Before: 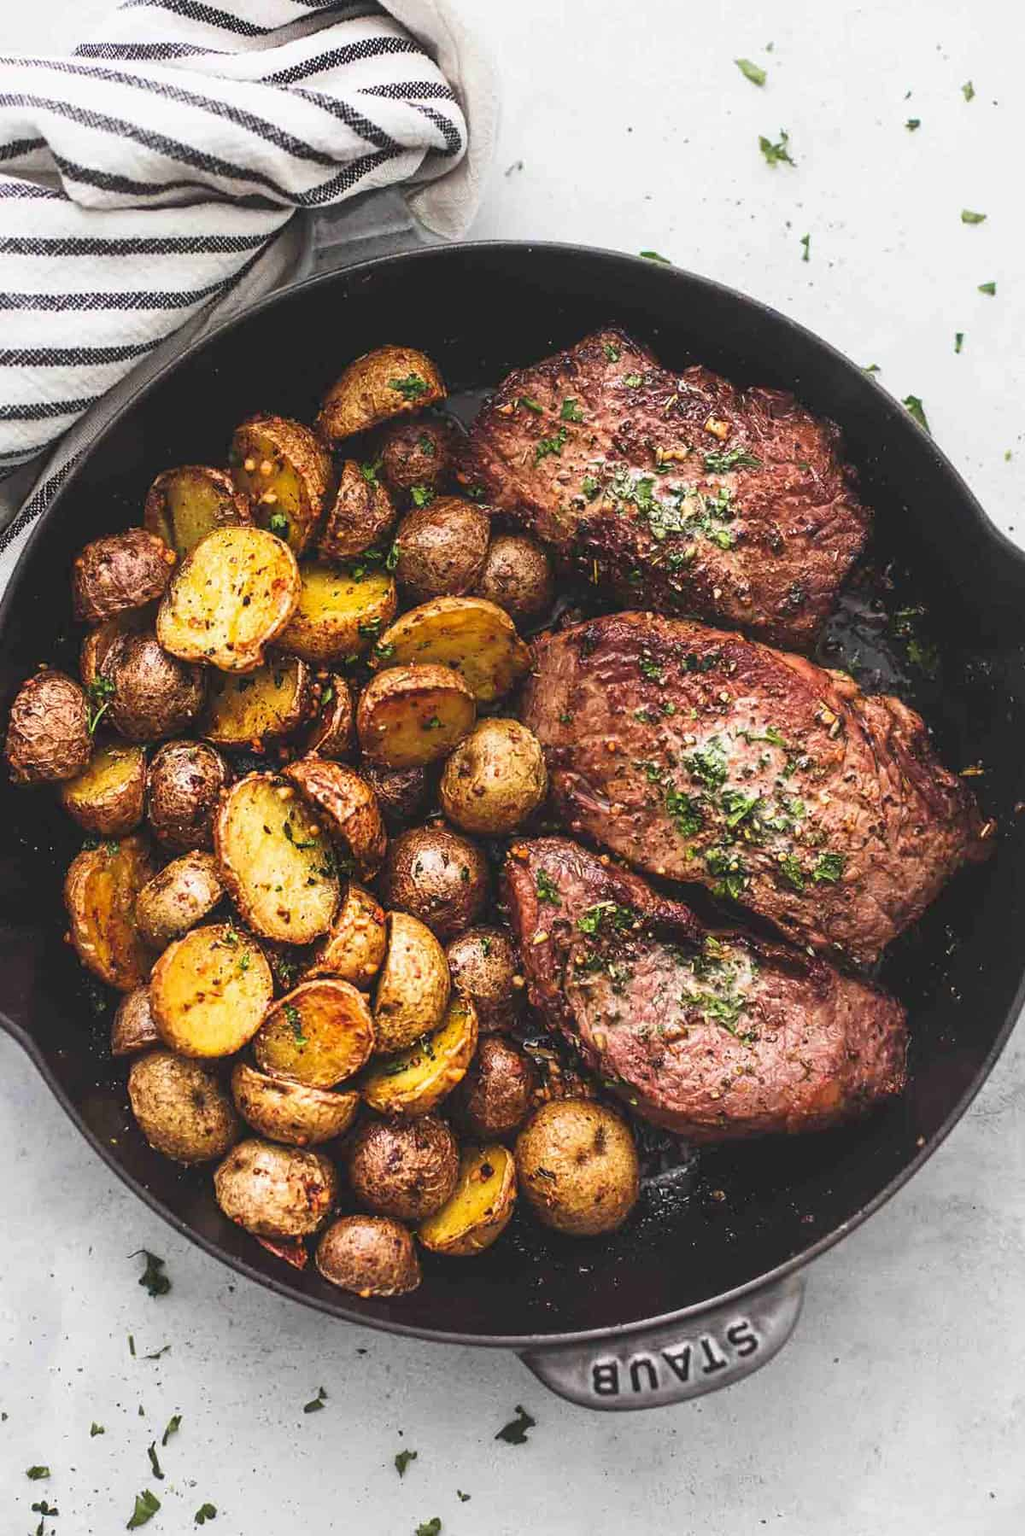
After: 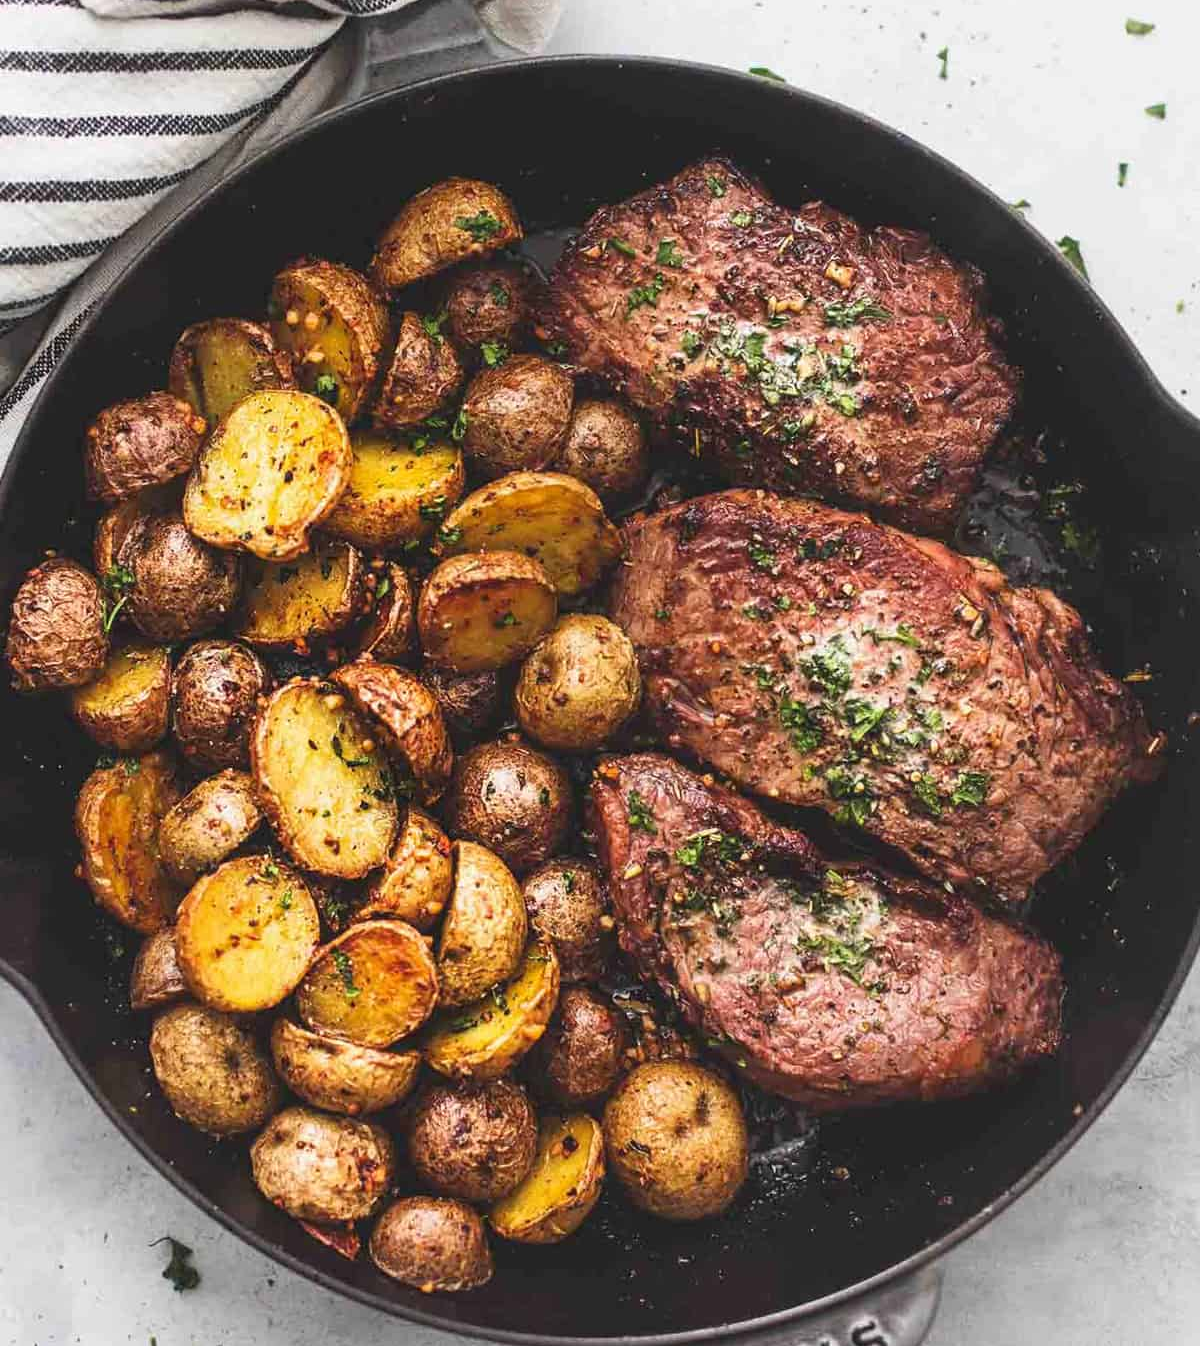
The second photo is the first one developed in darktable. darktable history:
crop and rotate: top 12.619%, bottom 12.549%
